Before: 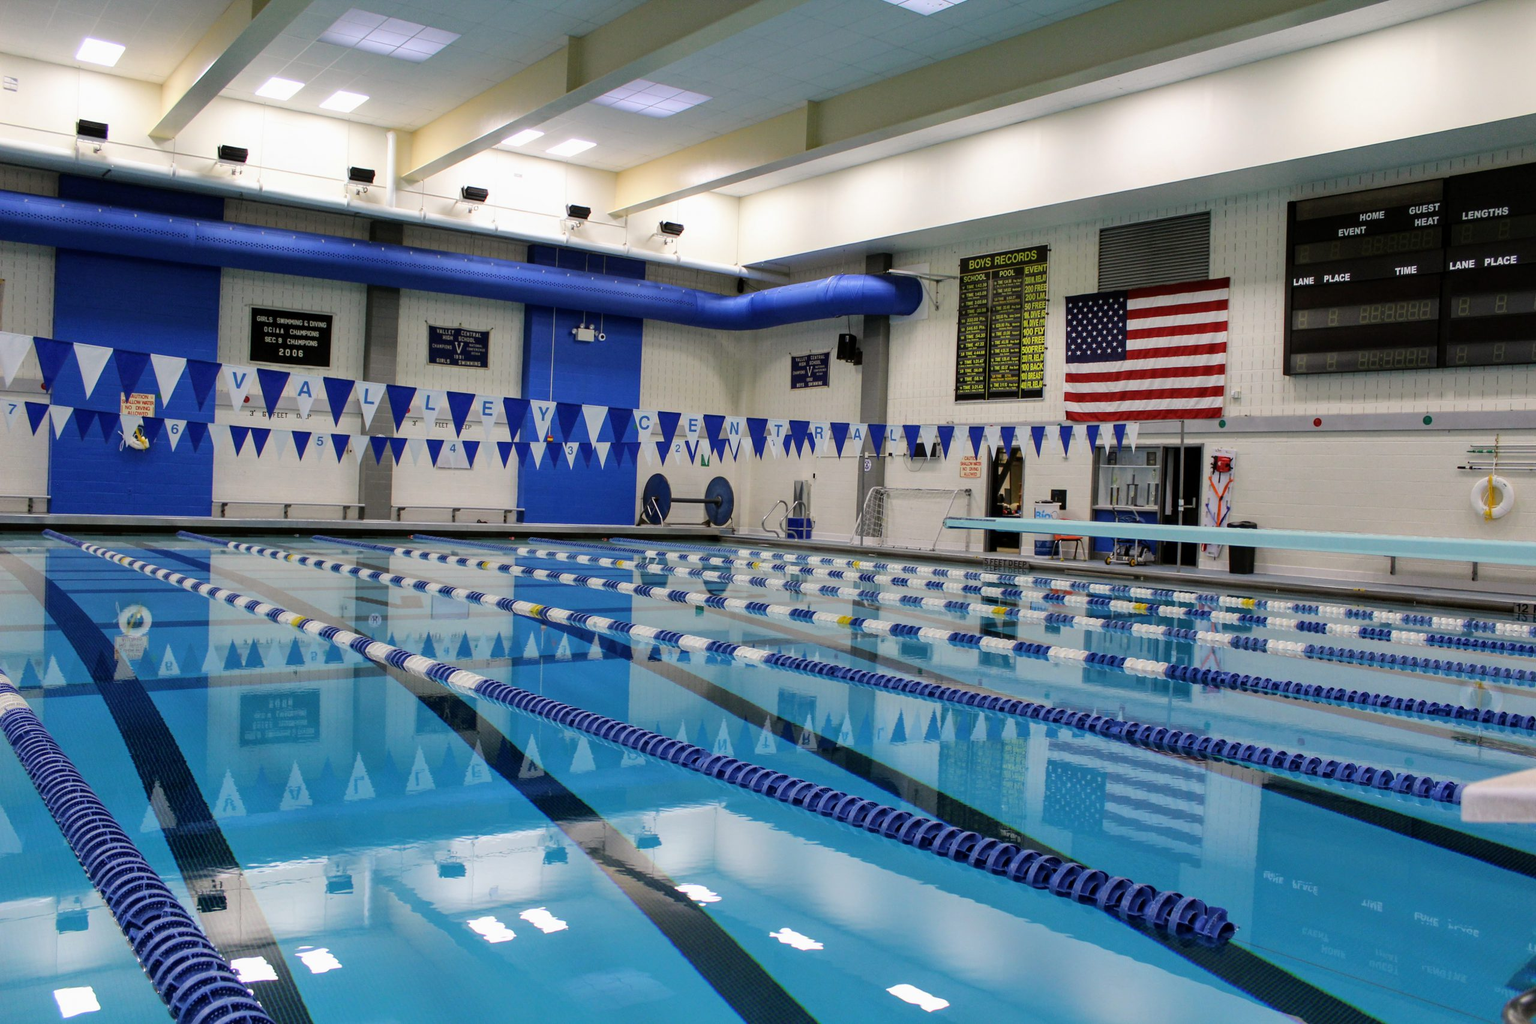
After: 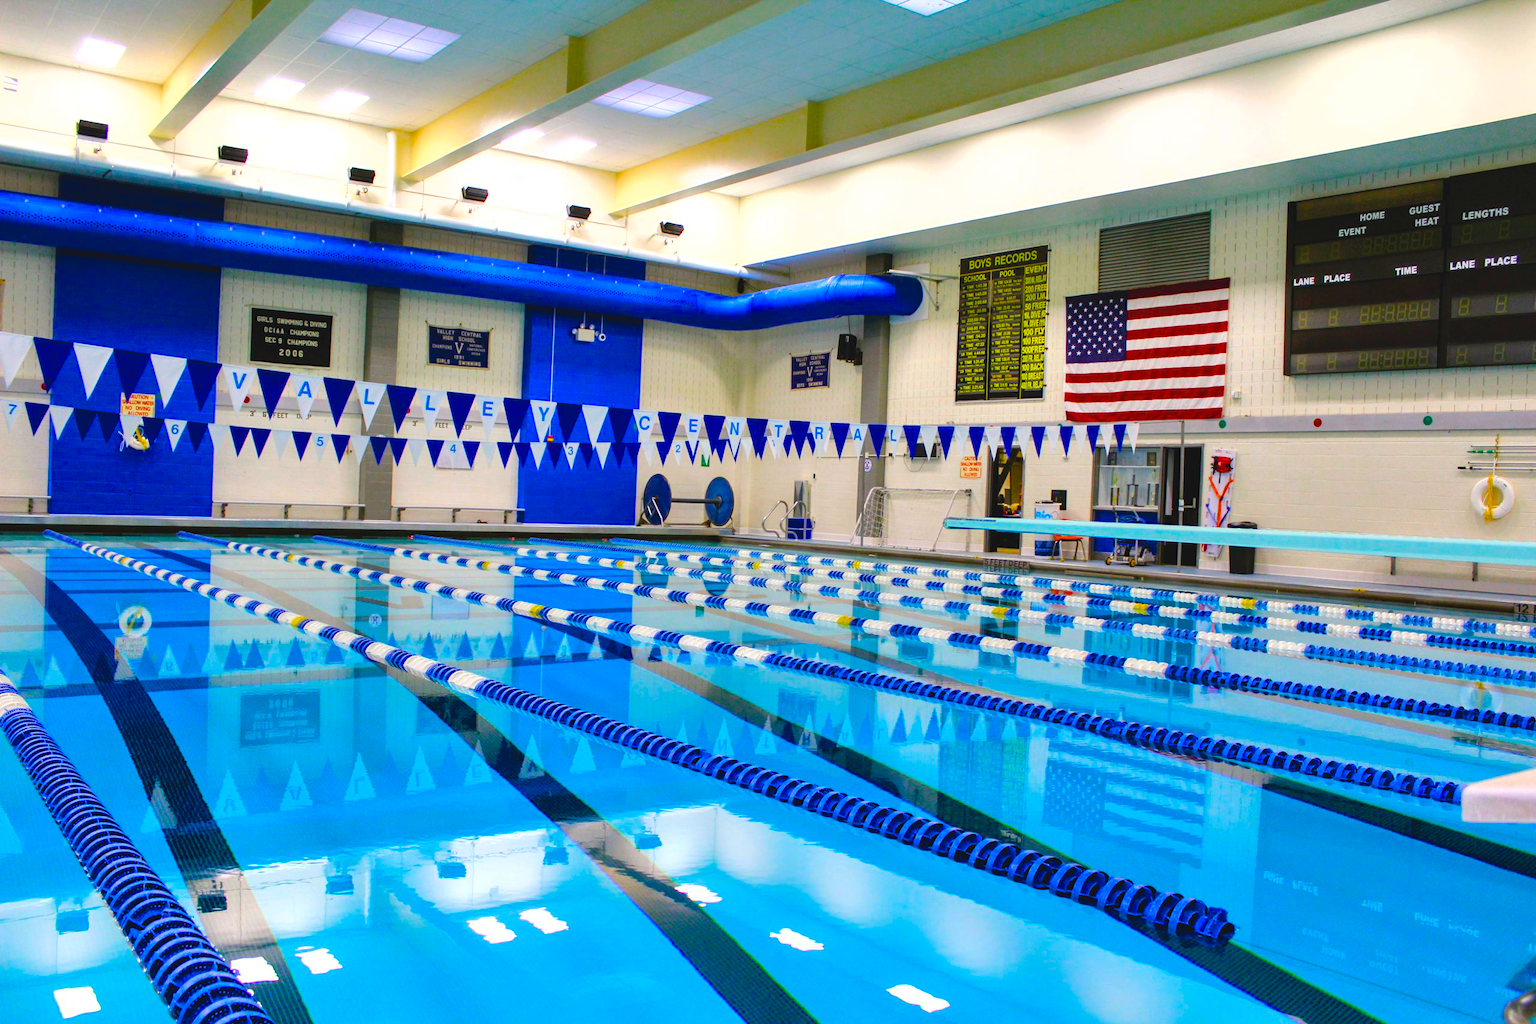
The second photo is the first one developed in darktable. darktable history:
contrast brightness saturation: contrast -0.1, brightness 0.05, saturation 0.08
shadows and highlights: radius 125.46, shadows 30.51, highlights -30.51, low approximation 0.01, soften with gaussian
color balance rgb: linear chroma grading › global chroma 25%, perceptual saturation grading › global saturation 45%, perceptual saturation grading › highlights -50%, perceptual saturation grading › shadows 30%, perceptual brilliance grading › global brilliance 18%, global vibrance 40%
